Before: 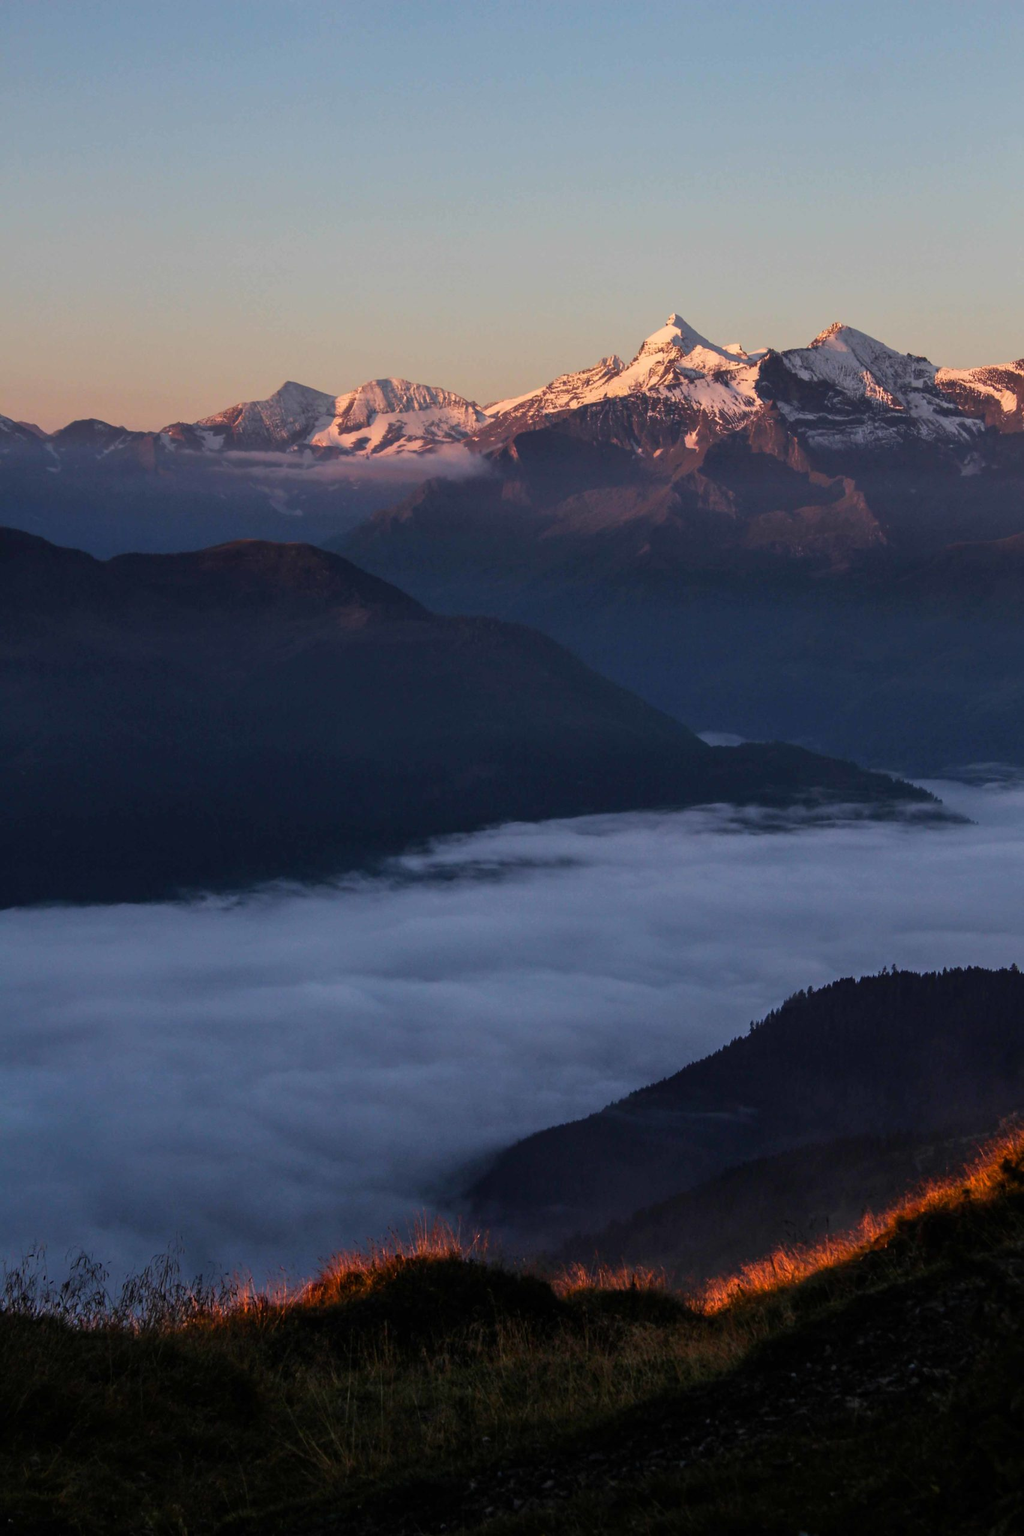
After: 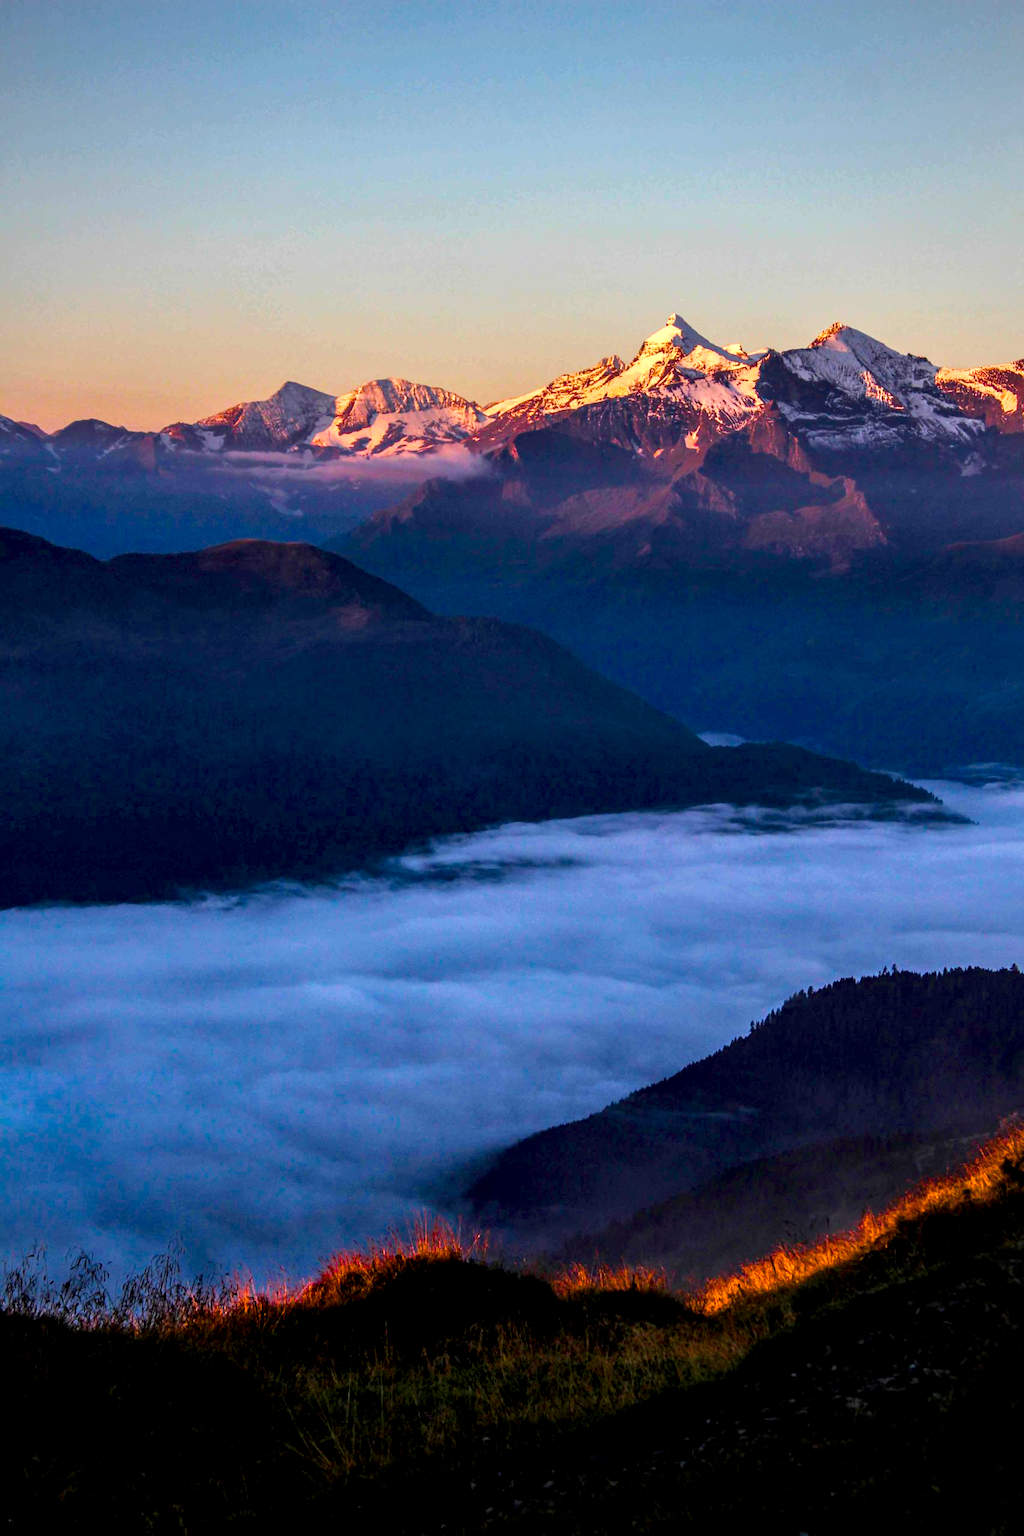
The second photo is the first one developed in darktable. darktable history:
color balance rgb: linear chroma grading › shadows 10%, linear chroma grading › highlights 10%, linear chroma grading › global chroma 15%, linear chroma grading › mid-tones 15%, perceptual saturation grading › global saturation 40%, perceptual saturation grading › highlights -25%, perceptual saturation grading › mid-tones 35%, perceptual saturation grading › shadows 35%, perceptual brilliance grading › global brilliance 11.29%, global vibrance 11.29%
vignetting: fall-off radius 60.92%
local contrast: highlights 60%, shadows 60%, detail 160%
